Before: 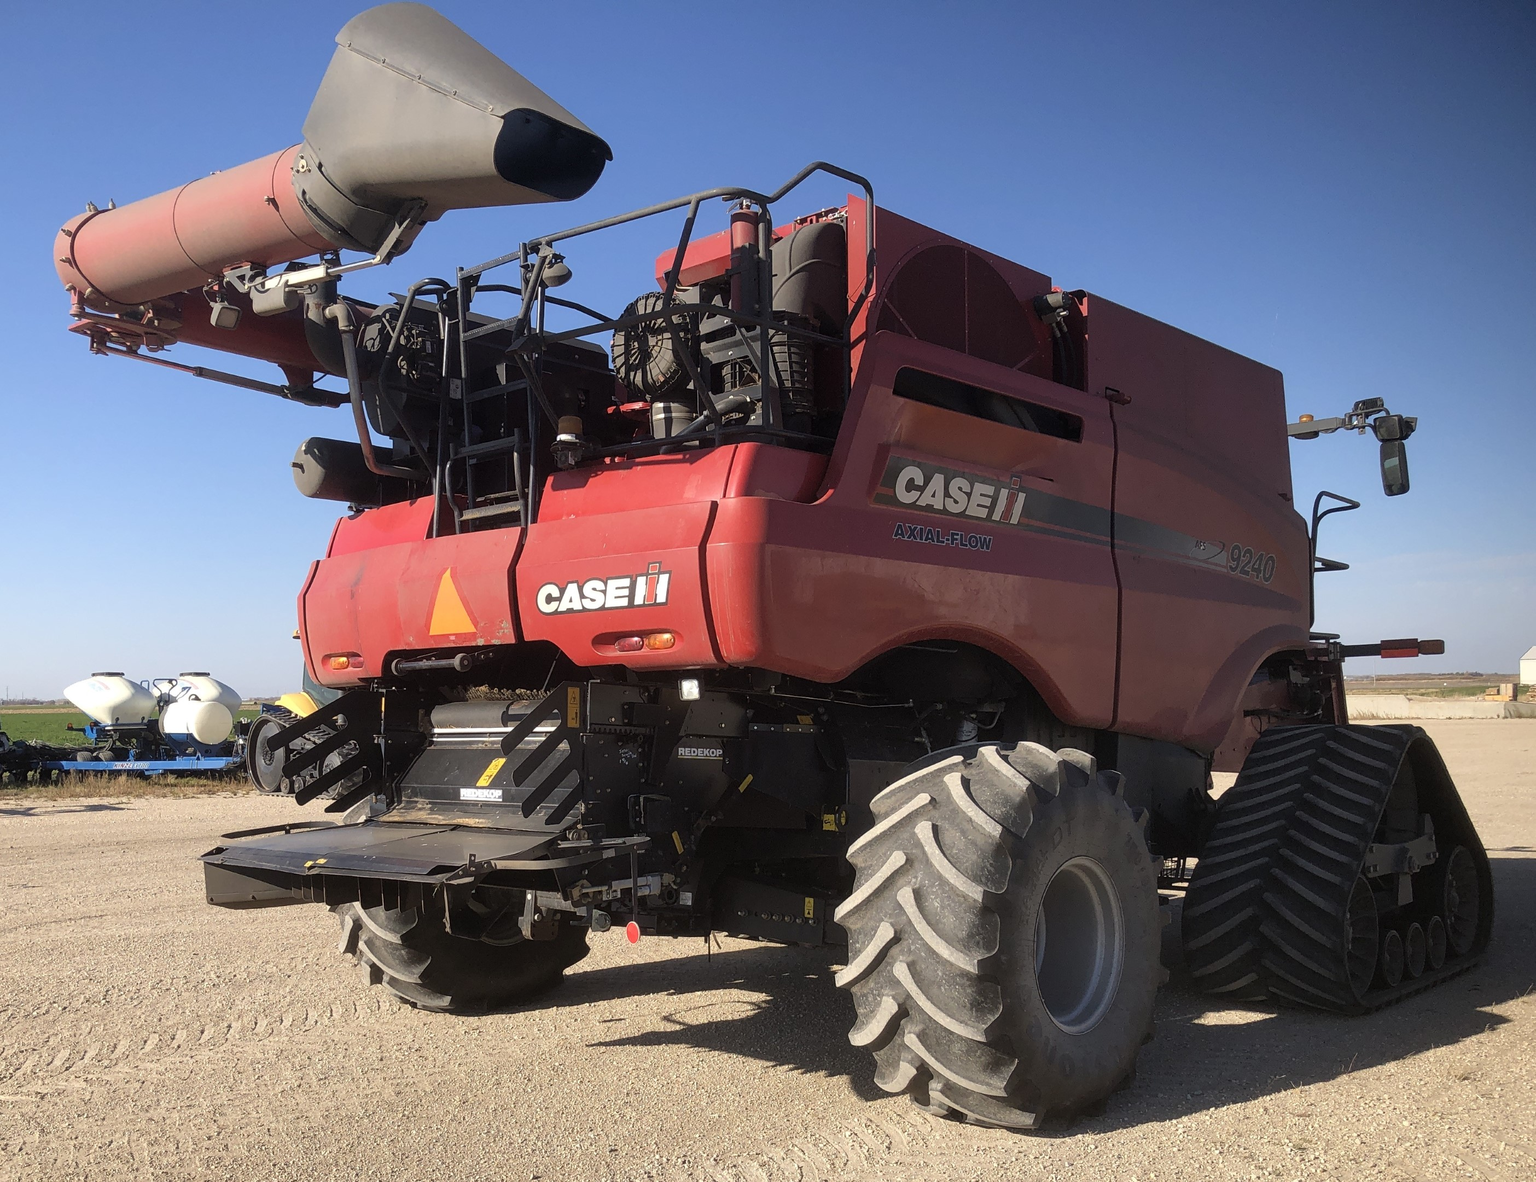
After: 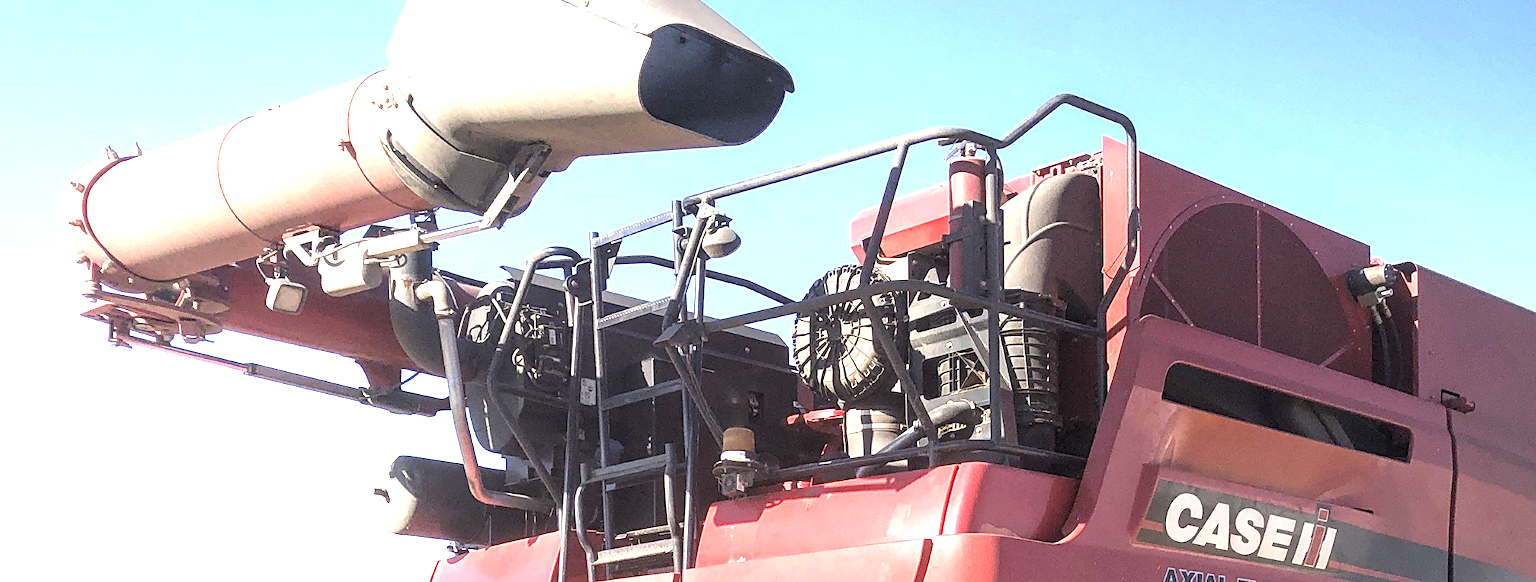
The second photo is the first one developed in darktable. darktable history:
crop: left 0.526%, top 7.647%, right 23.279%, bottom 54.799%
levels: white 99.98%, levels [0.016, 0.484, 0.953]
exposure: black level correction 0, exposure 1.941 EV, compensate highlight preservation false
local contrast: on, module defaults
